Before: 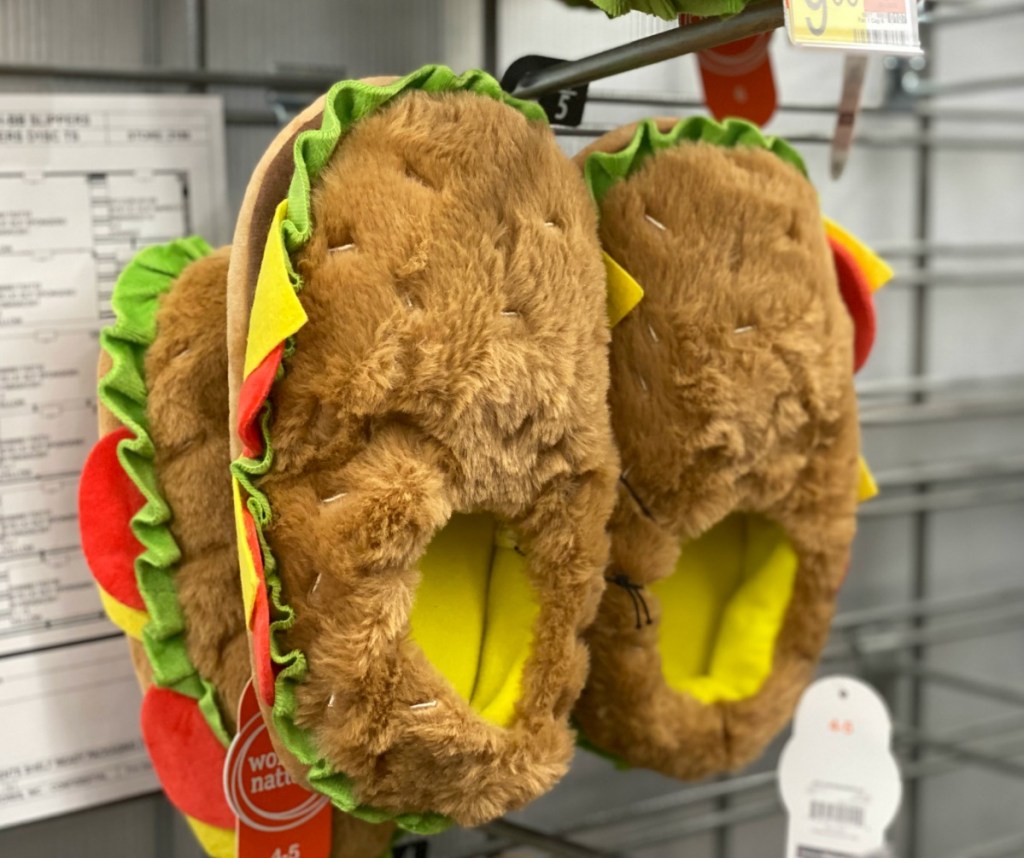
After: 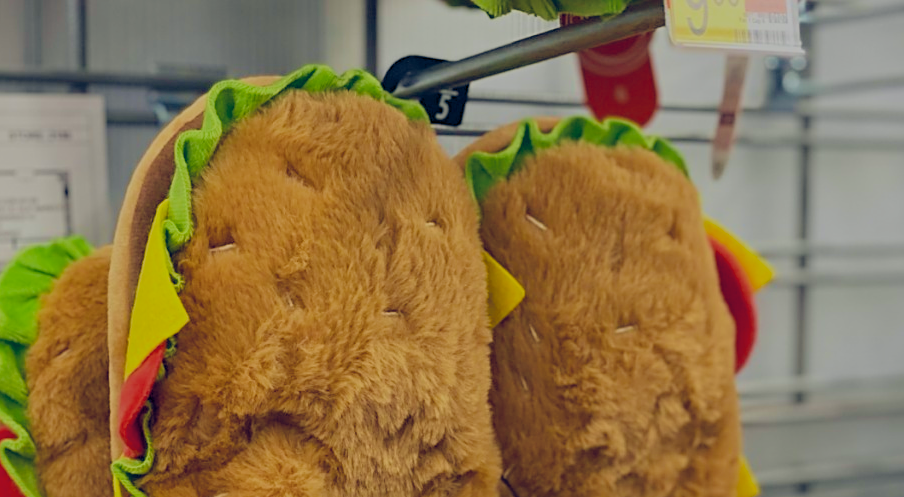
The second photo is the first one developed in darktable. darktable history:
sharpen: on, module defaults
crop and rotate: left 11.649%, bottom 41.986%
filmic rgb: black relative exposure -7.99 EV, white relative exposure 8.03 EV, hardness 2.51, latitude 9.21%, contrast 0.723, highlights saturation mix 9.73%, shadows ↔ highlights balance 1.71%, iterations of high-quality reconstruction 0
velvia: strength 36.2%
color zones: curves: ch0 [(0.068, 0.464) (0.25, 0.5) (0.48, 0.508) (0.75, 0.536) (0.886, 0.476) (0.967, 0.456)]; ch1 [(0.066, 0.456) (0.25, 0.5) (0.616, 0.508) (0.746, 0.56) (0.934, 0.444)]
color balance rgb: global offset › chroma 0.246%, global offset › hue 257.25°, perceptual saturation grading › global saturation 25.855%, global vibrance 20%
shadows and highlights: radius 336.24, shadows 28.05, soften with gaussian
